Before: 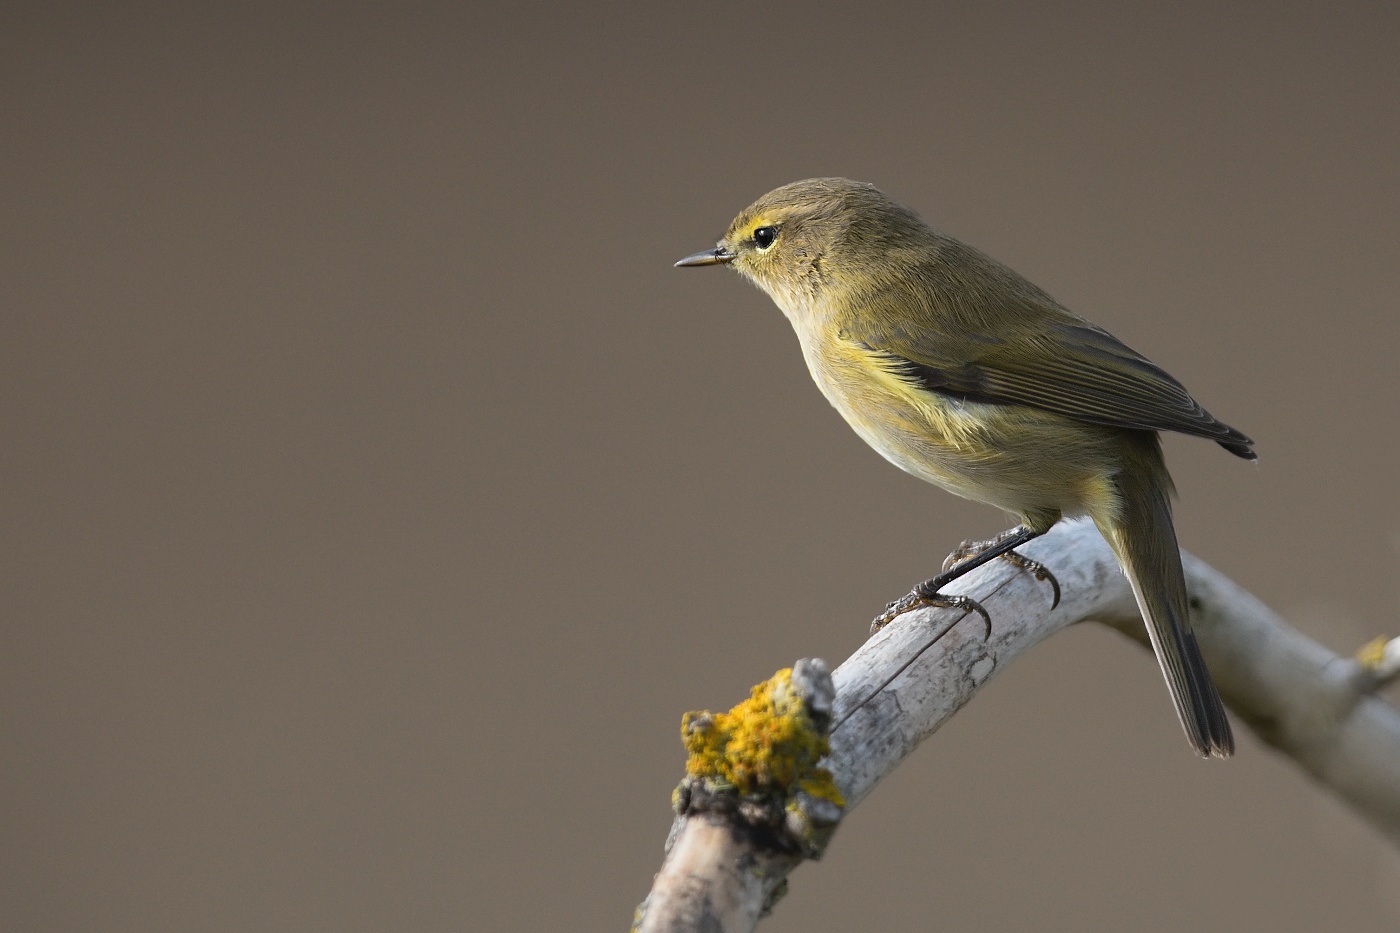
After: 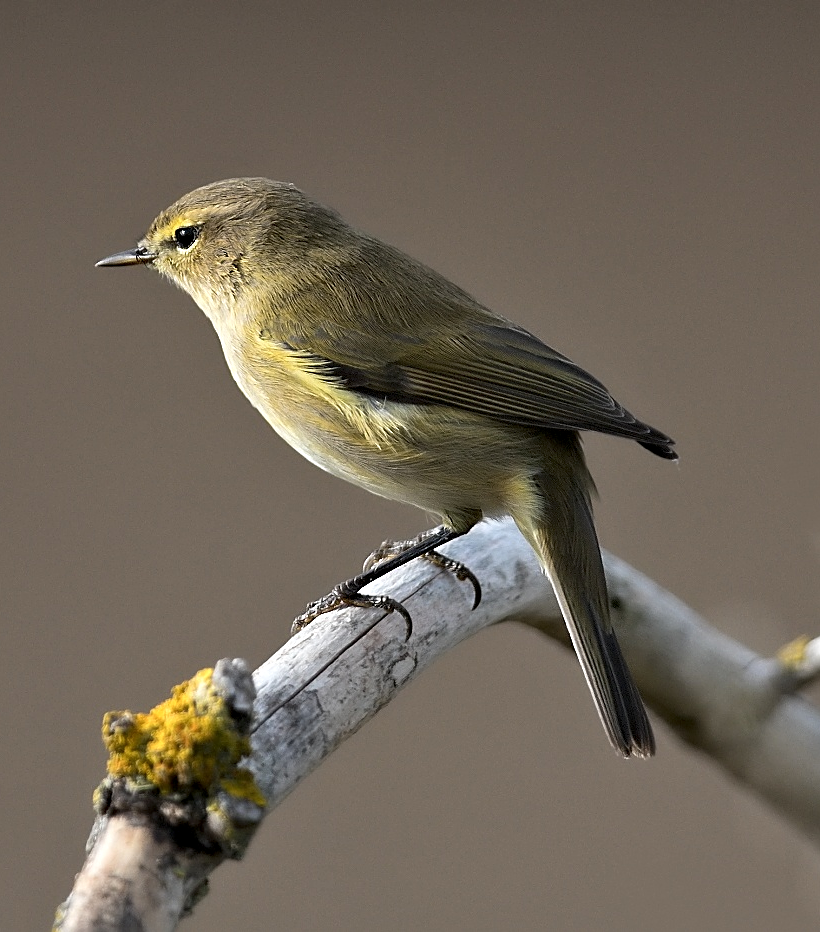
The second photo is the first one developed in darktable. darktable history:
sharpen: amount 0.575
crop: left 41.402%
contrast equalizer: y [[0.536, 0.565, 0.581, 0.516, 0.52, 0.491], [0.5 ×6], [0.5 ×6], [0 ×6], [0 ×6]]
